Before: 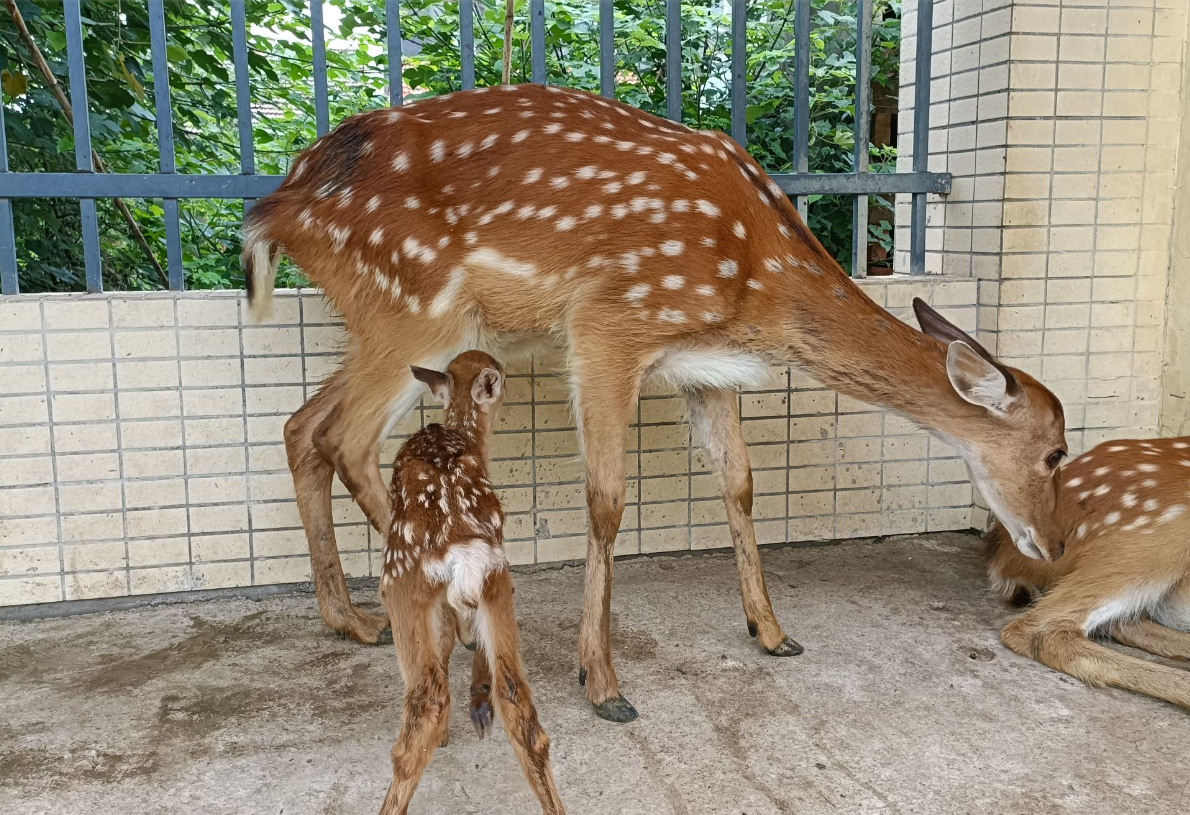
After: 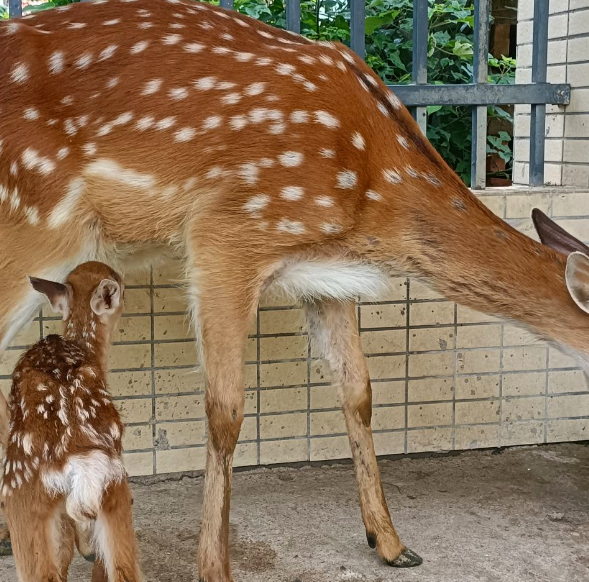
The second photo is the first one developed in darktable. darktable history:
color contrast: green-magenta contrast 1.1, blue-yellow contrast 1.1, unbound 0
crop: left 32.075%, top 10.976%, right 18.355%, bottom 17.596%
